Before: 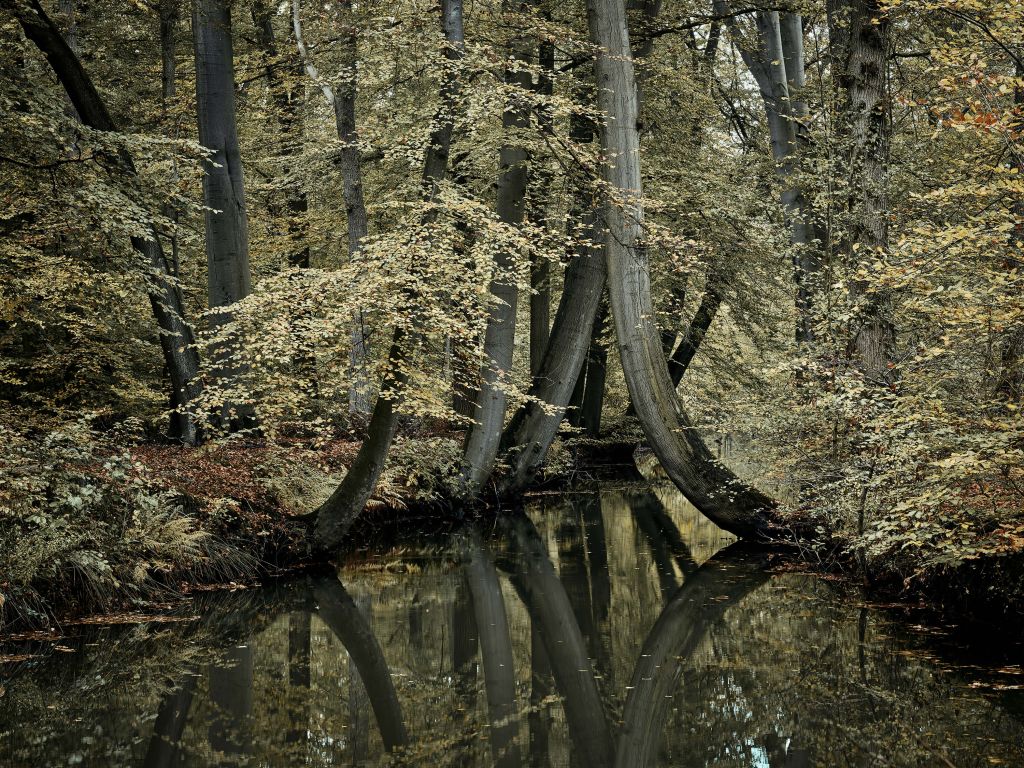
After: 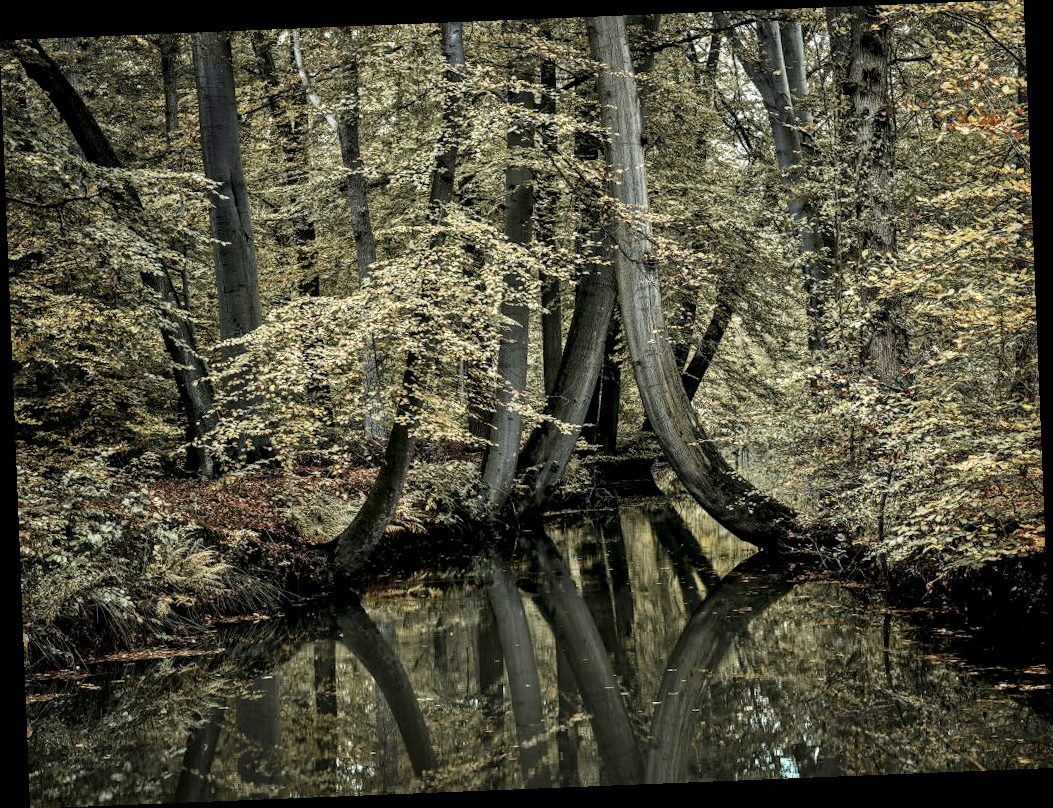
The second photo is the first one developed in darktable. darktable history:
rotate and perspective: rotation -2.29°, automatic cropping off
local contrast: detail 150%
